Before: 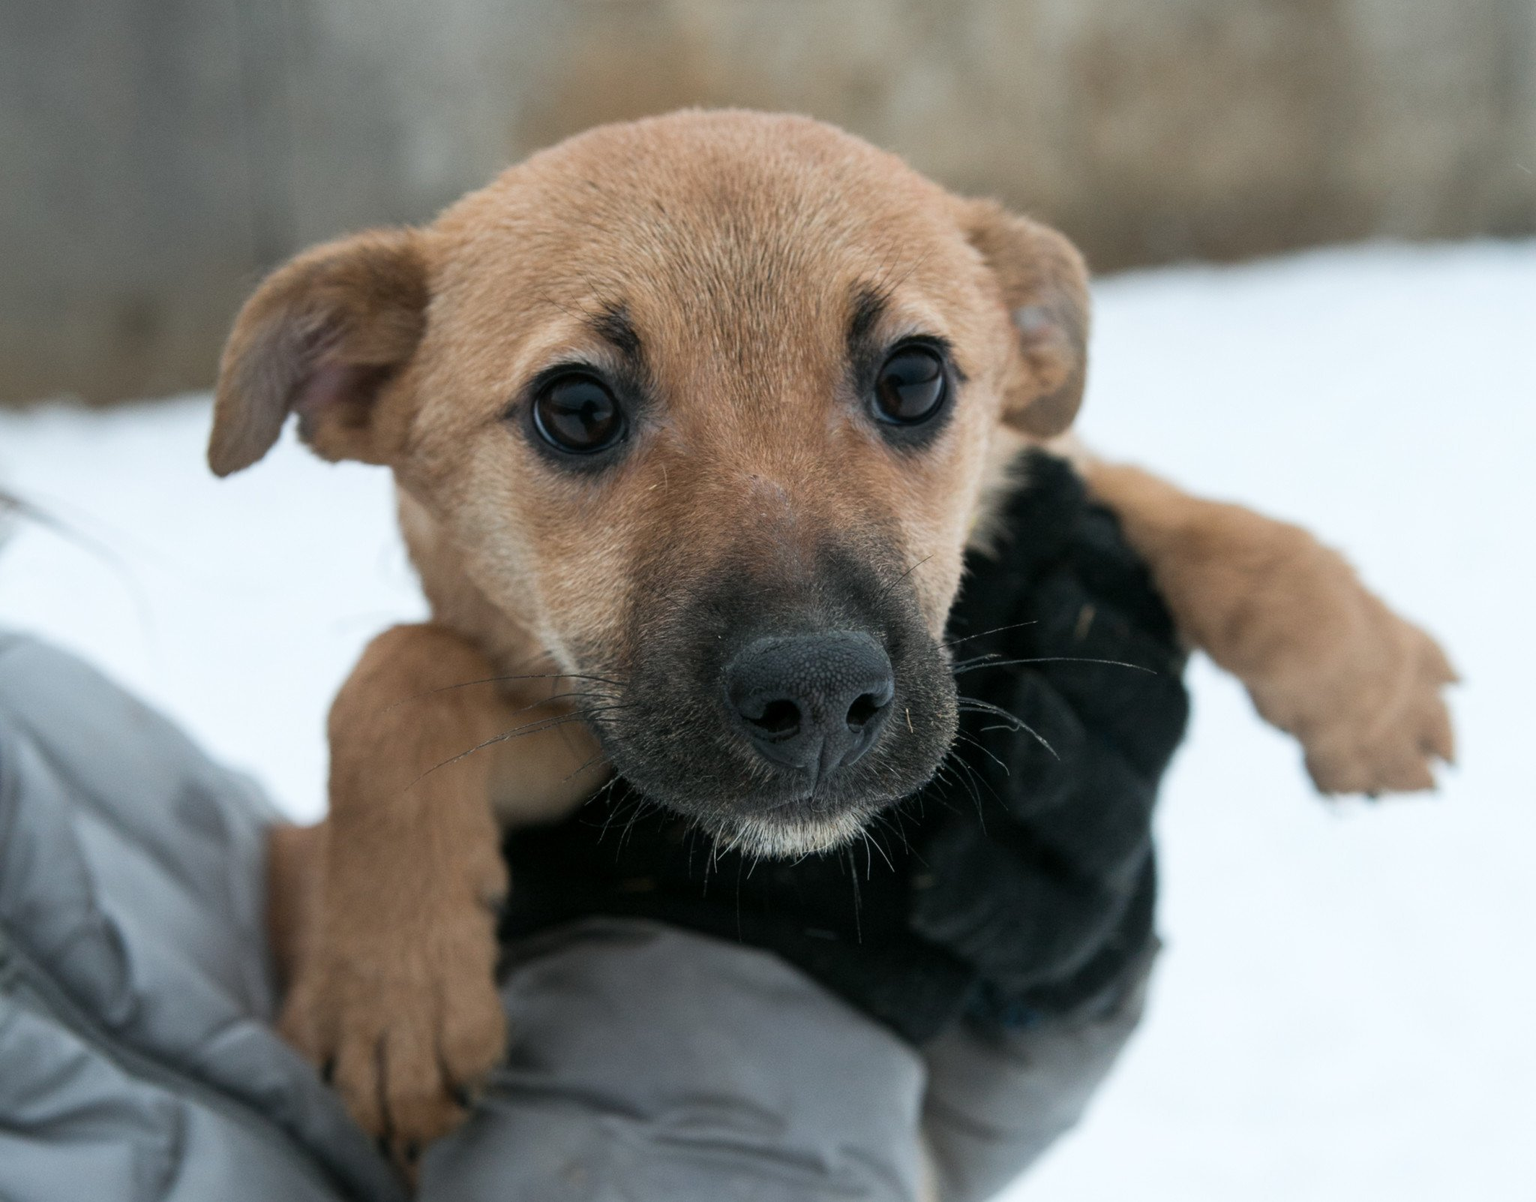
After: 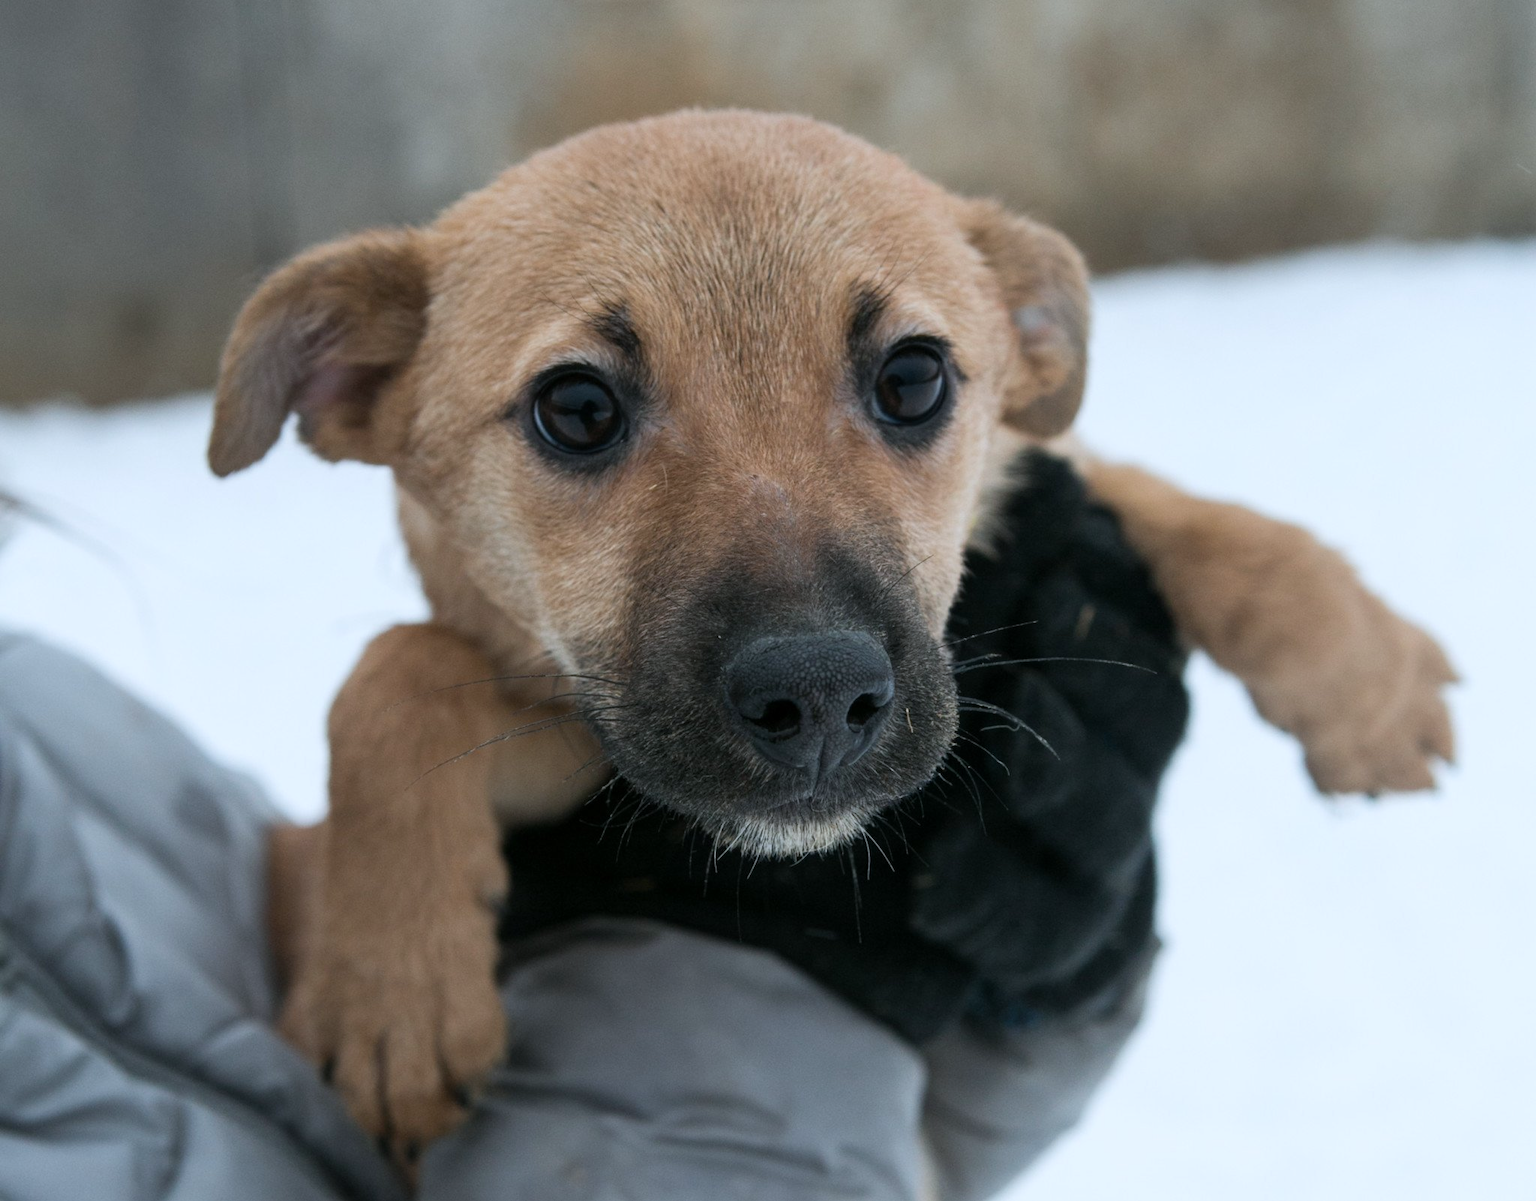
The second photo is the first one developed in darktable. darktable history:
exposure: exposure -0.072 EV, compensate highlight preservation false
white balance: red 0.976, blue 1.04
